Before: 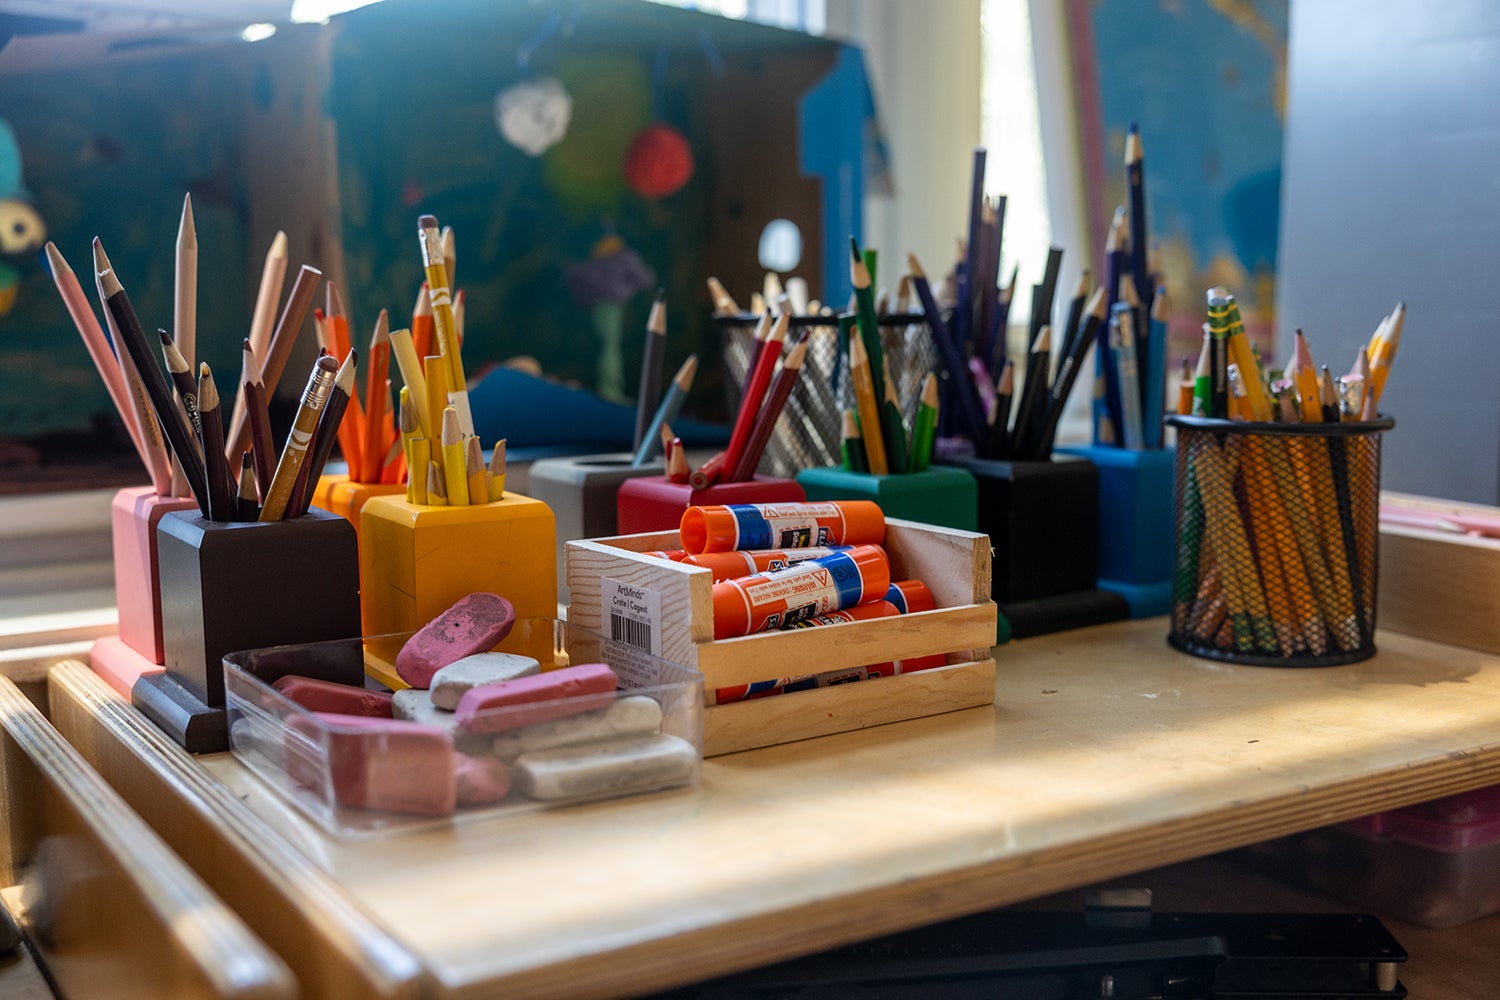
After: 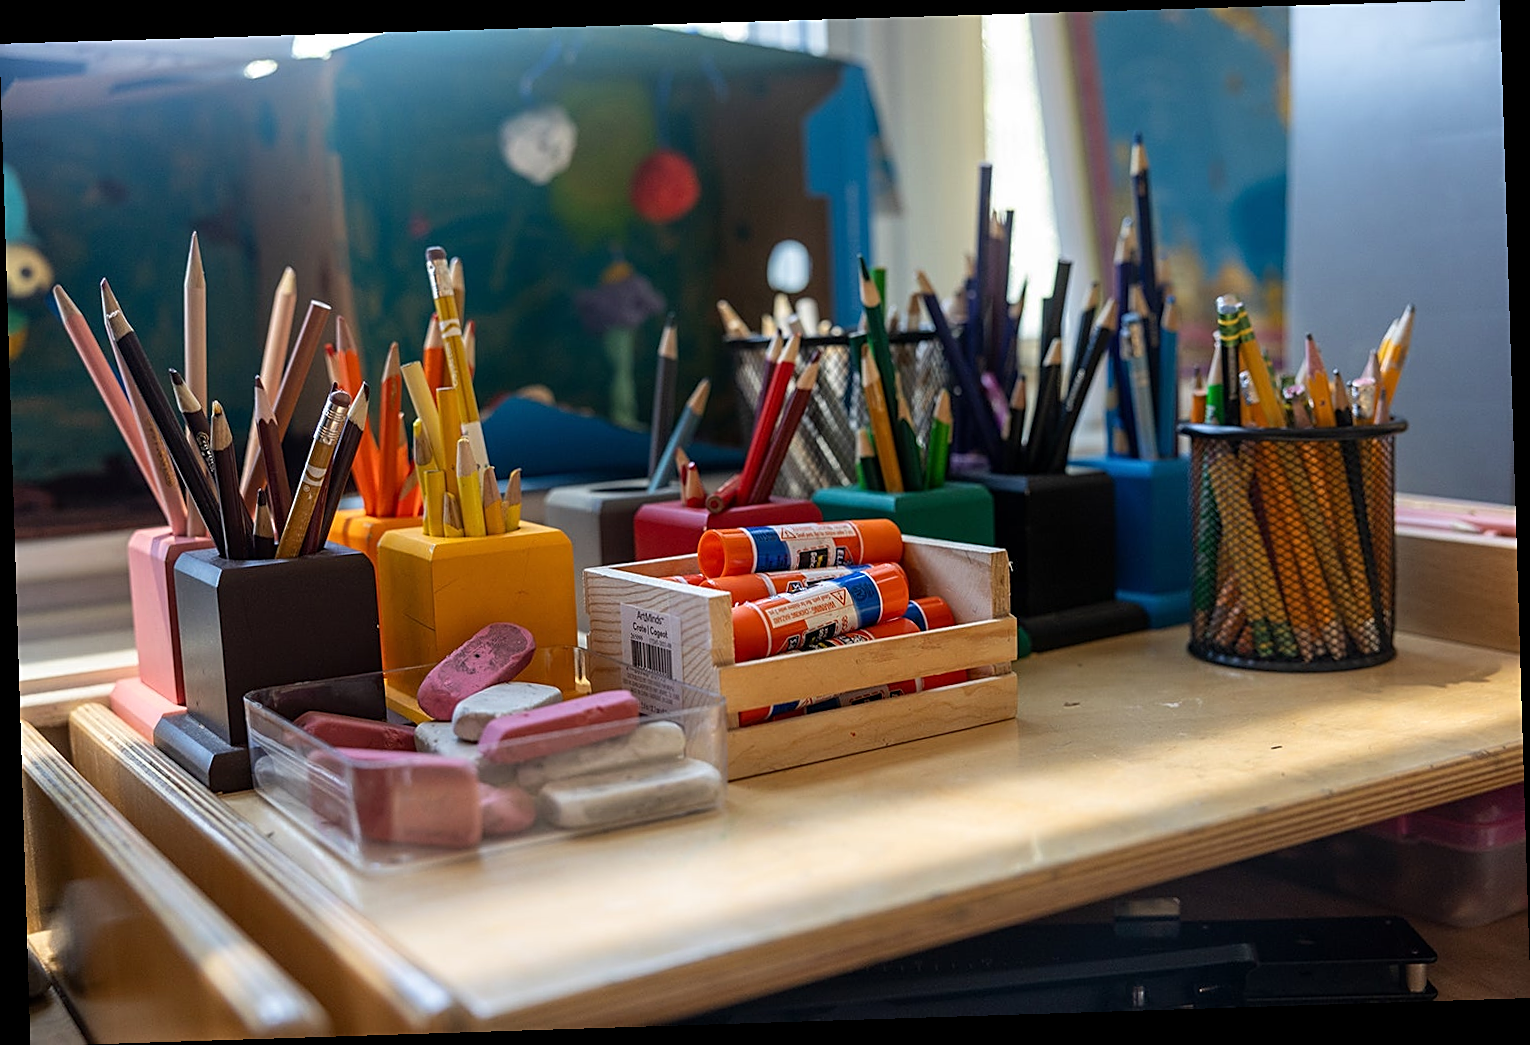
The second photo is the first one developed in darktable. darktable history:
tone equalizer: -8 EV 0.06 EV, smoothing diameter 25%, edges refinement/feathering 10, preserve details guided filter
sharpen: on, module defaults
rotate and perspective: rotation -1.77°, lens shift (horizontal) 0.004, automatic cropping off
